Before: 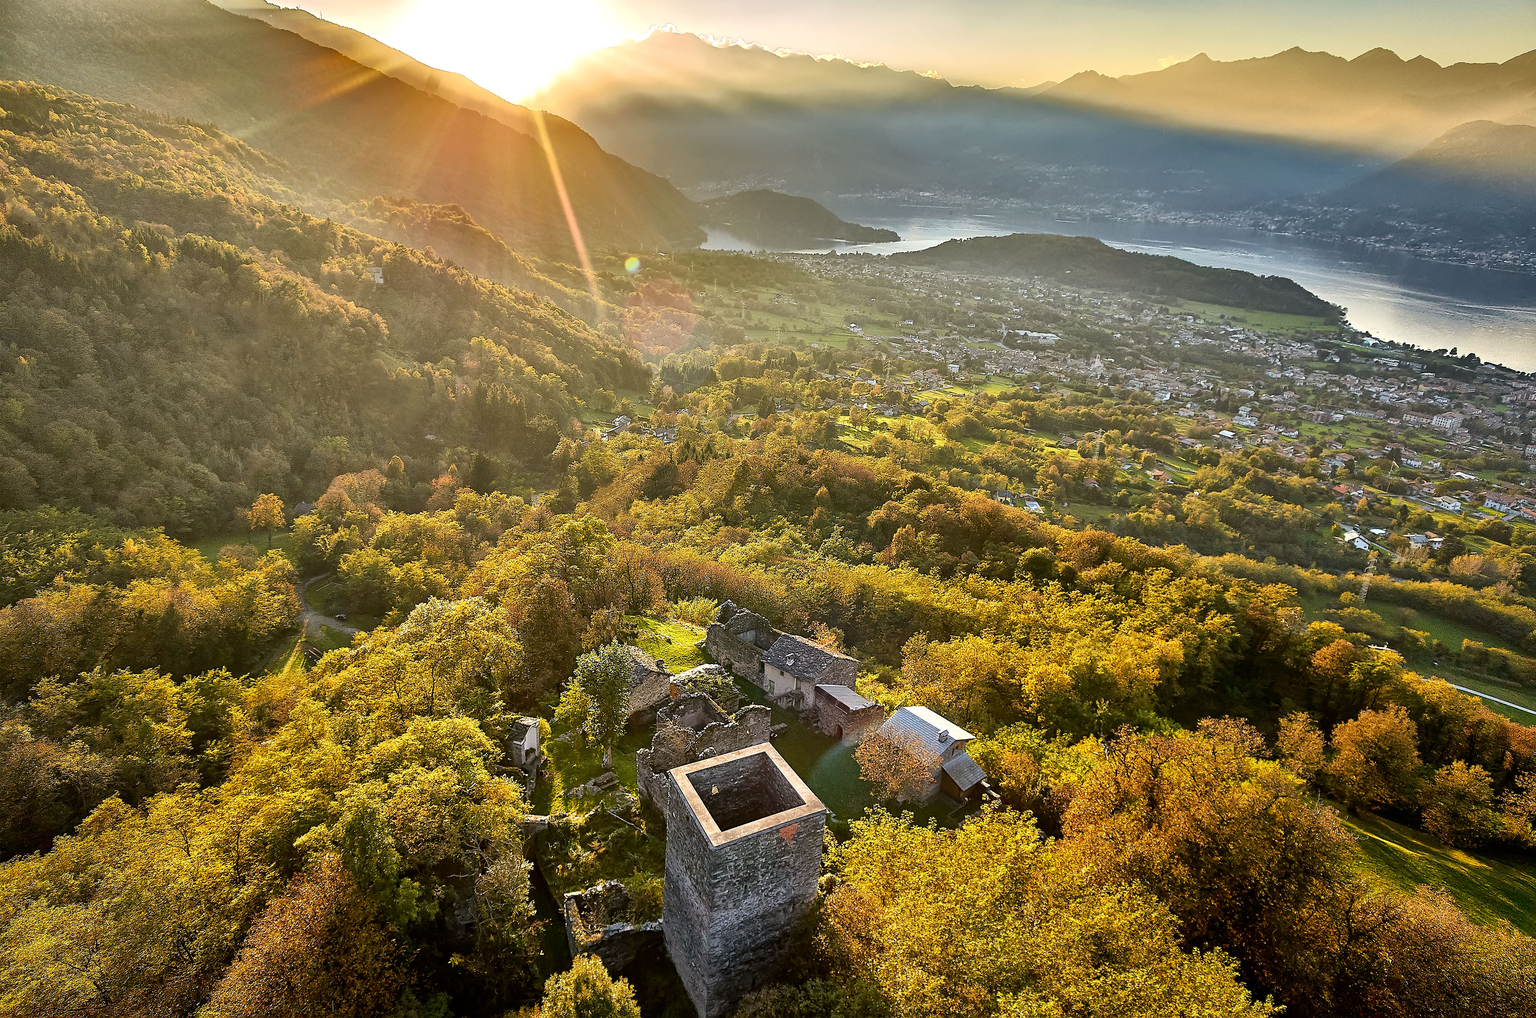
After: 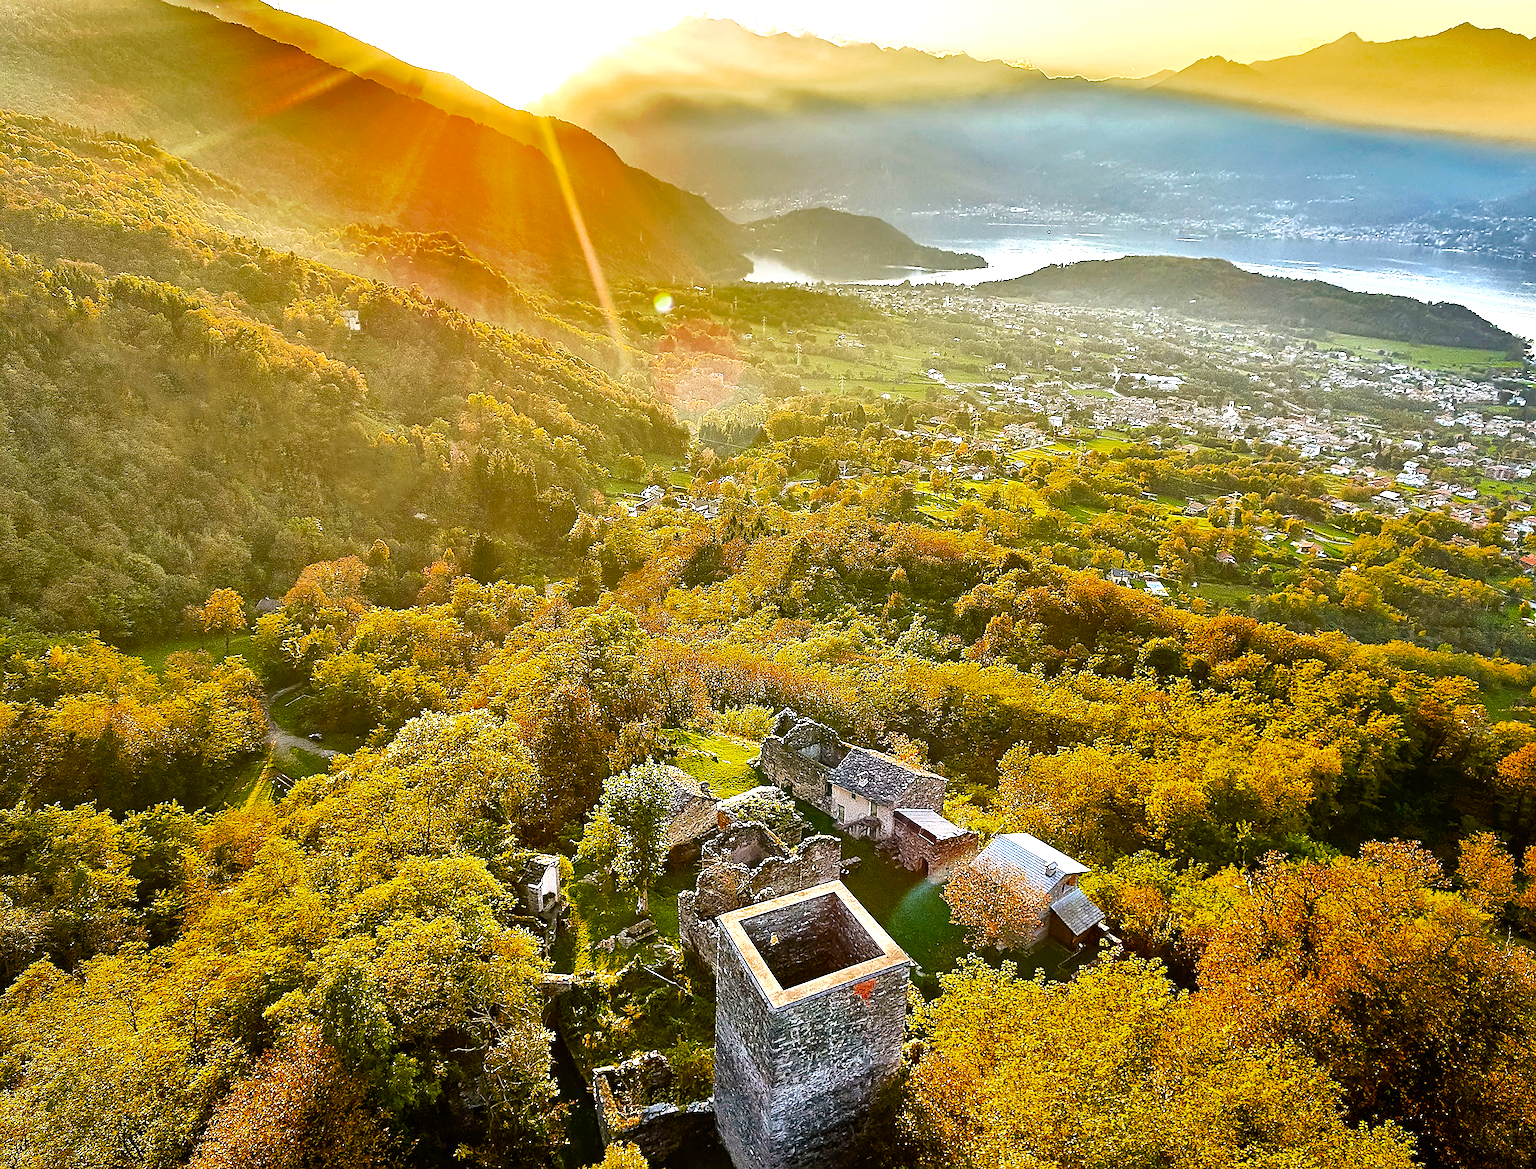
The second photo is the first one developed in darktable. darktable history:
exposure: black level correction 0, exposure 1.2 EV, compensate highlight preservation false
tone curve: curves: ch0 [(0, 0) (0.003, 0.004) (0.011, 0.008) (0.025, 0.012) (0.044, 0.02) (0.069, 0.028) (0.1, 0.034) (0.136, 0.059) (0.177, 0.1) (0.224, 0.151) (0.277, 0.203) (0.335, 0.266) (0.399, 0.344) (0.468, 0.414) (0.543, 0.507) (0.623, 0.602) (0.709, 0.704) (0.801, 0.804) (0.898, 0.927) (1, 1)], preserve colors none
crop and rotate: angle 1°, left 4.281%, top 0.642%, right 11.383%, bottom 2.486%
sharpen: on, module defaults
color balance rgb: perceptual saturation grading › global saturation 20%, perceptual saturation grading › highlights 2.68%, perceptual saturation grading › shadows 50%
color zones: curves: ch0 [(0.27, 0.396) (0.563, 0.504) (0.75, 0.5) (0.787, 0.307)]
